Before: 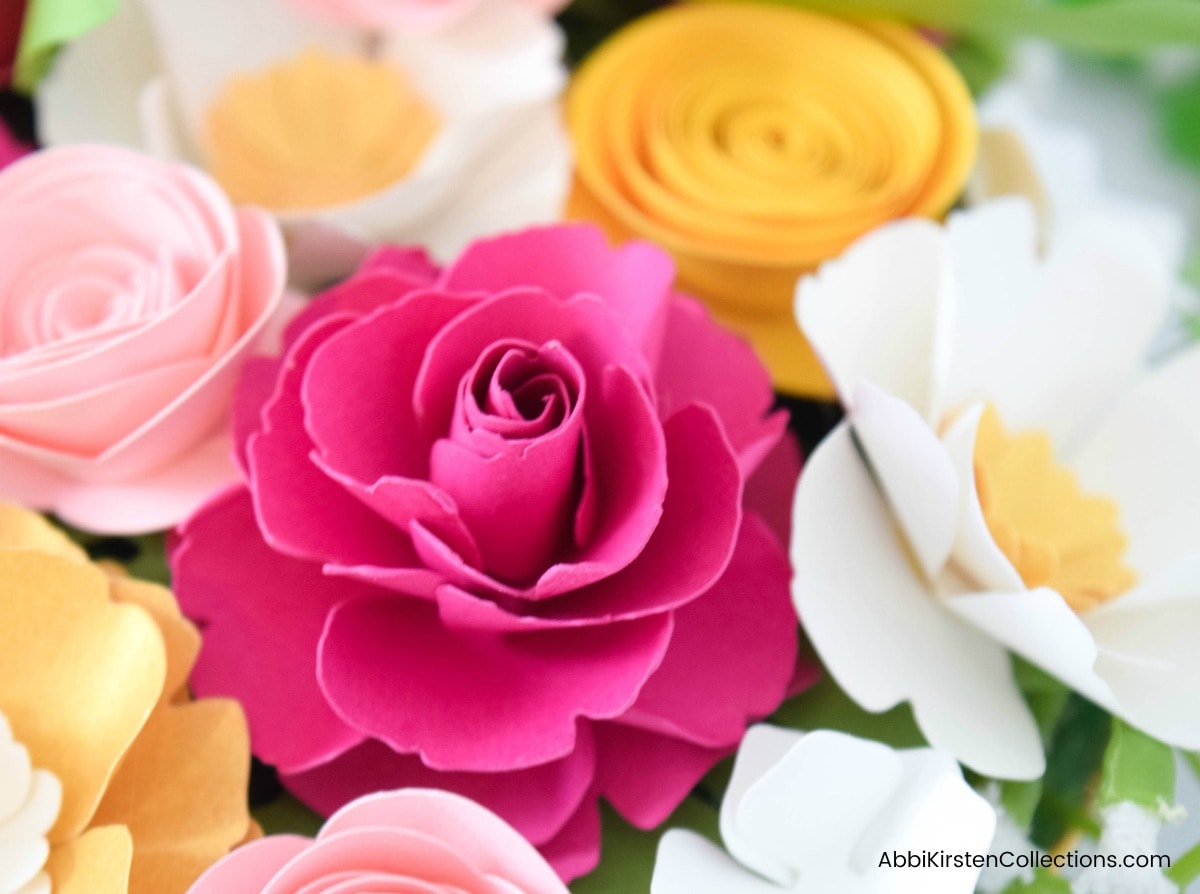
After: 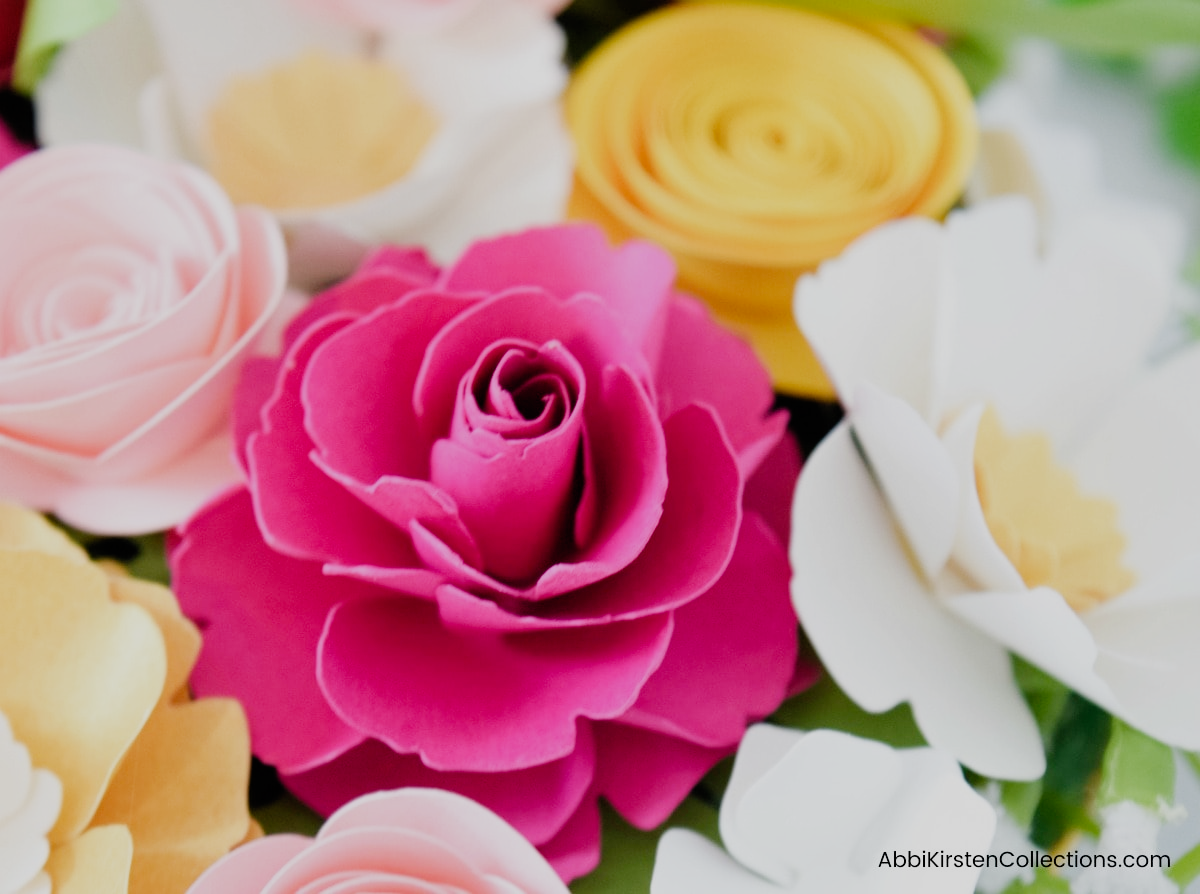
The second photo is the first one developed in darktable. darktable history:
filmic rgb: black relative exposure -7.65 EV, white relative exposure 4.56 EV, hardness 3.61, contrast 1.051, preserve chrominance no, color science v5 (2021), iterations of high-quality reconstruction 0
